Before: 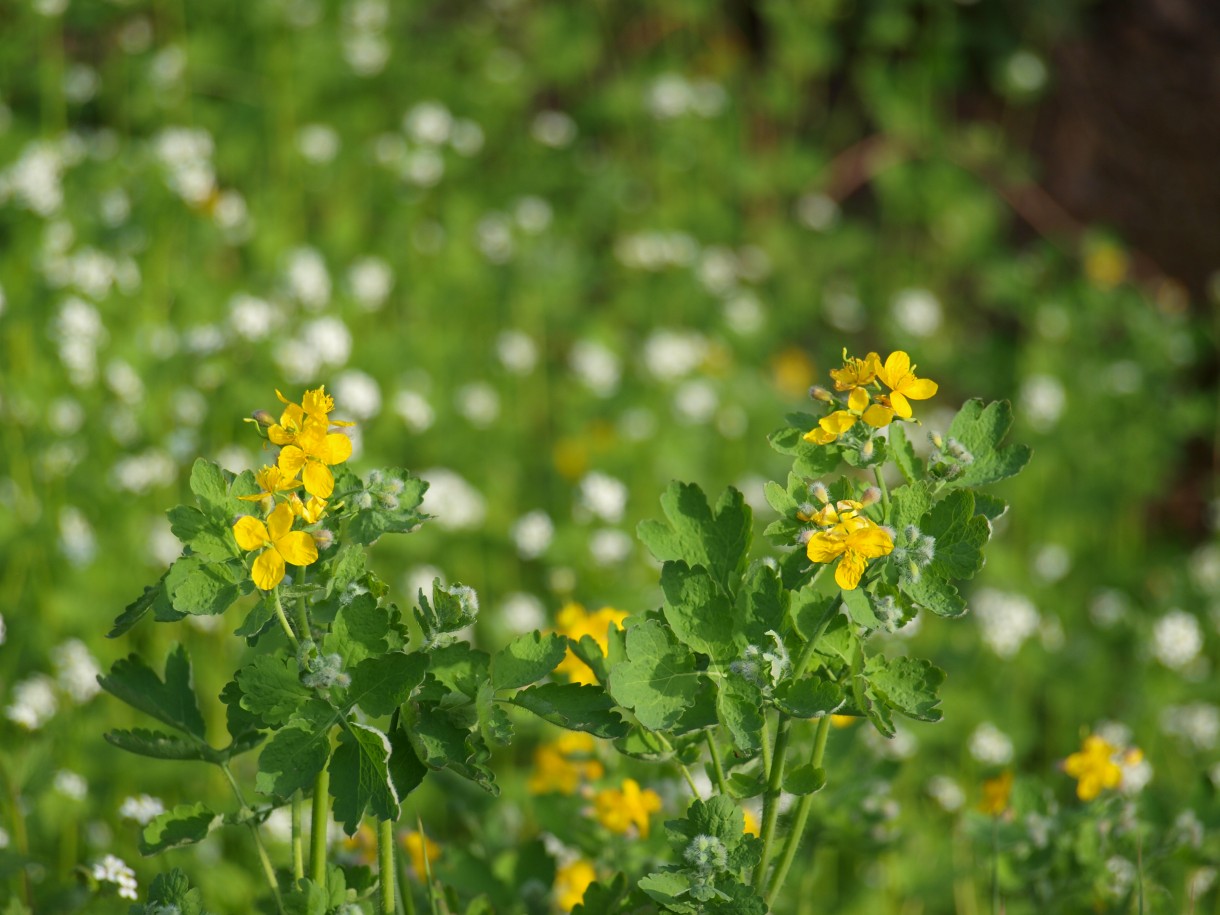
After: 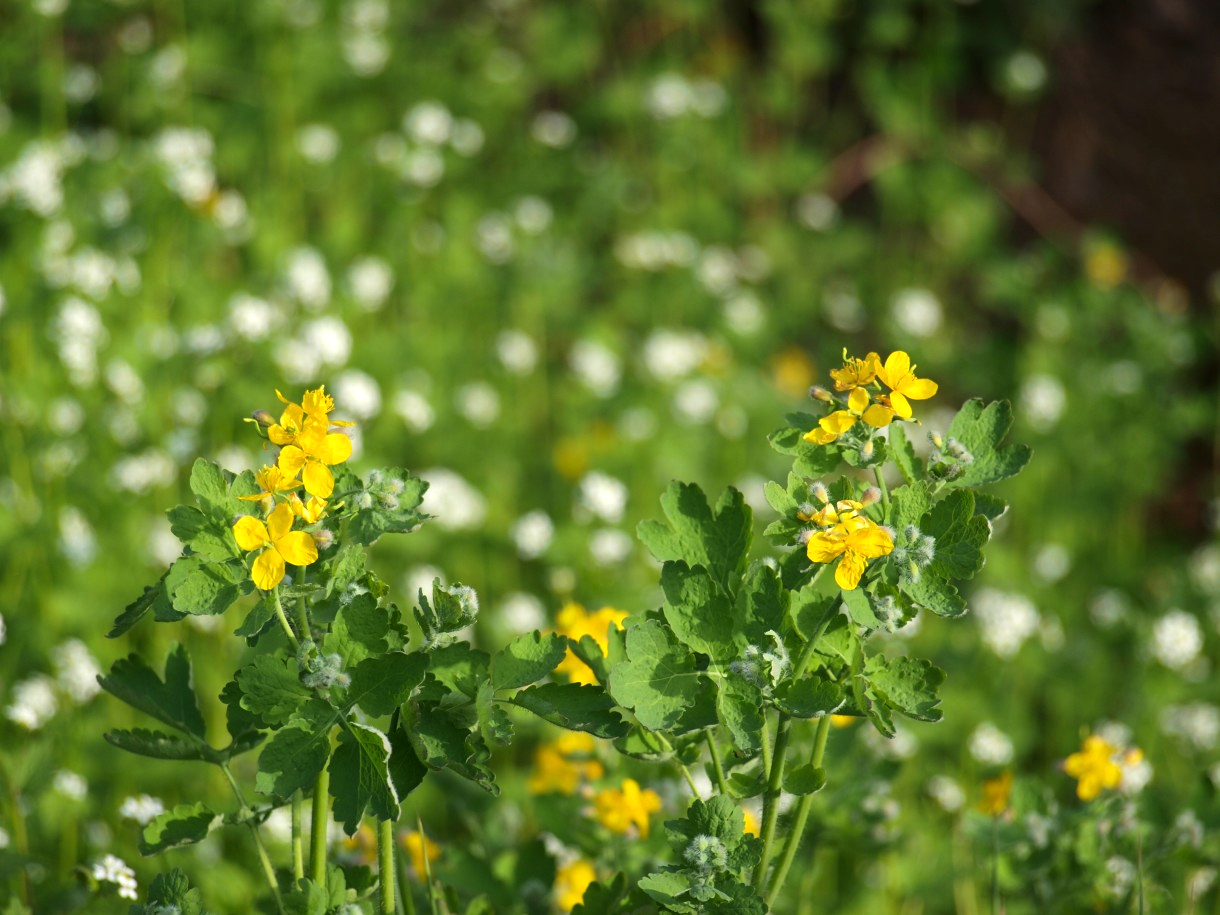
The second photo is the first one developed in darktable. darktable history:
tone equalizer: -8 EV -0.432 EV, -7 EV -0.426 EV, -6 EV -0.371 EV, -5 EV -0.234 EV, -3 EV 0.223 EV, -2 EV 0.322 EV, -1 EV 0.371 EV, +0 EV 0.399 EV, edges refinement/feathering 500, mask exposure compensation -1.57 EV, preserve details no
